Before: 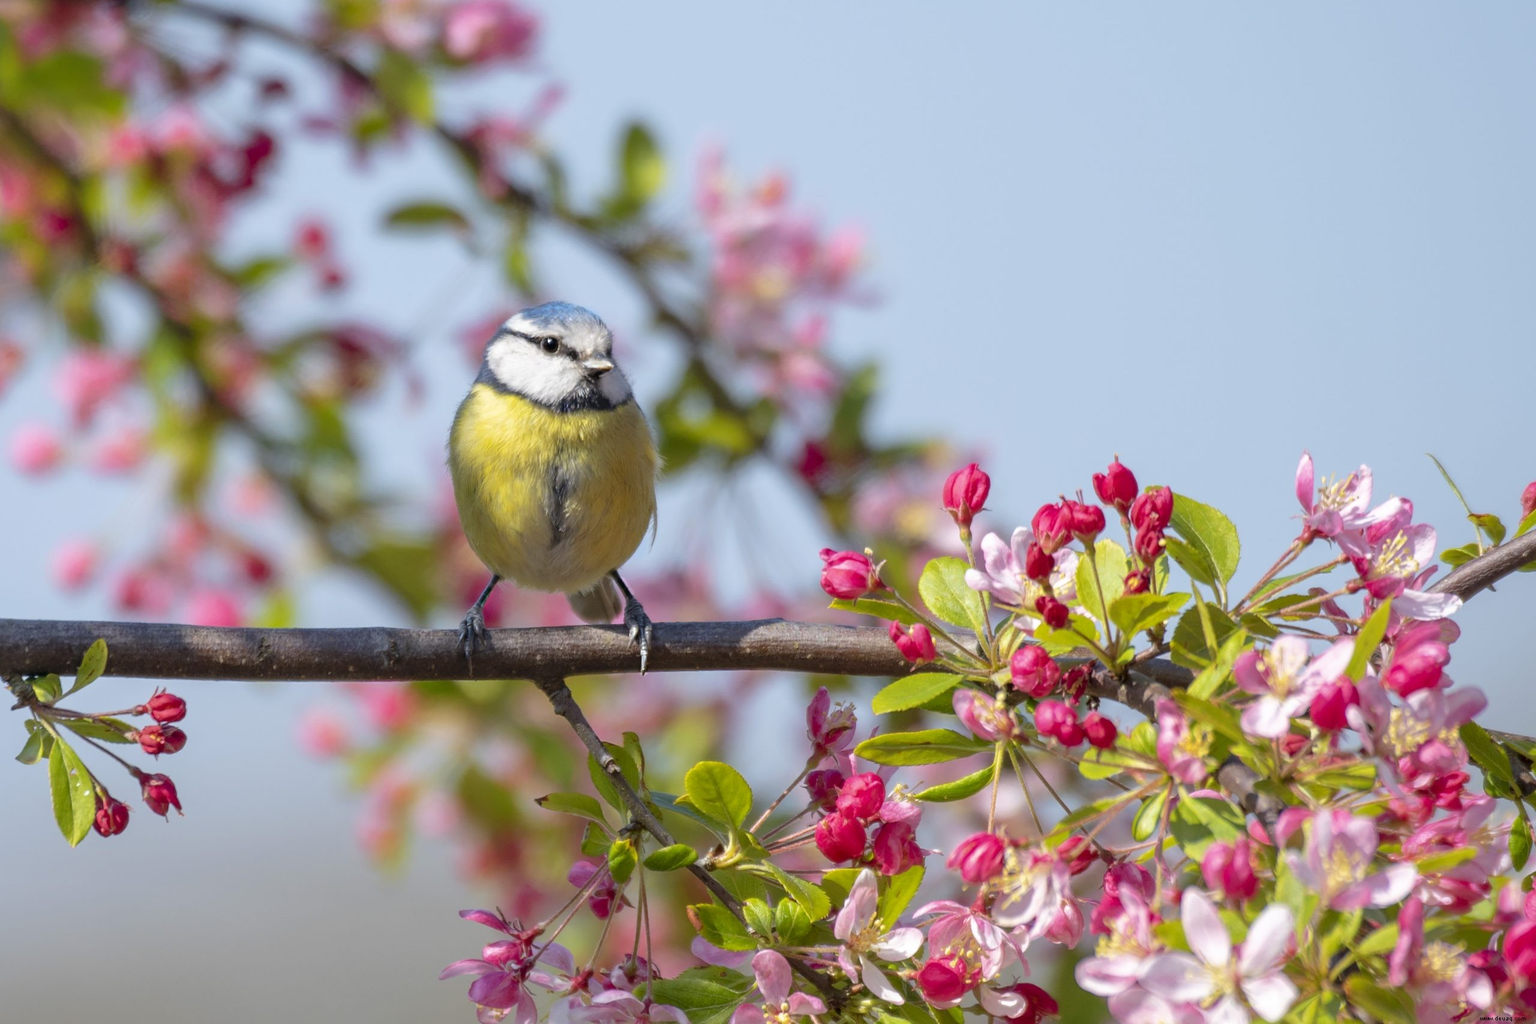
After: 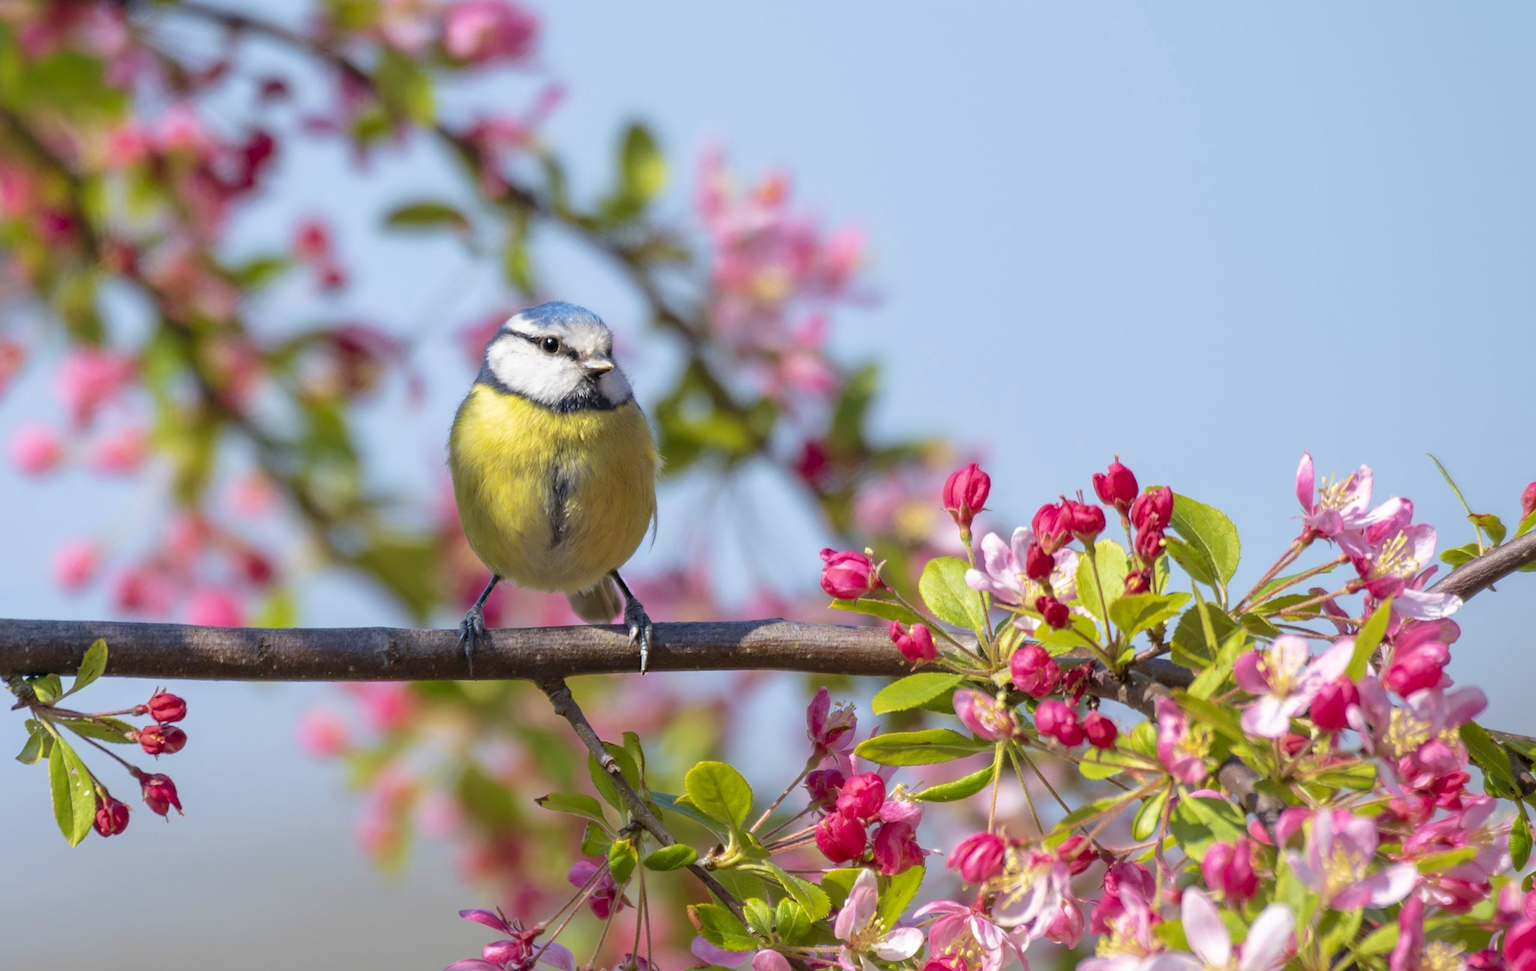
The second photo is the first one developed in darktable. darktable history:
velvia: on, module defaults
tone equalizer: -7 EV 0.13 EV, smoothing diameter 25%, edges refinement/feathering 10, preserve details guided filter
crop and rotate: top 0%, bottom 5.097%
